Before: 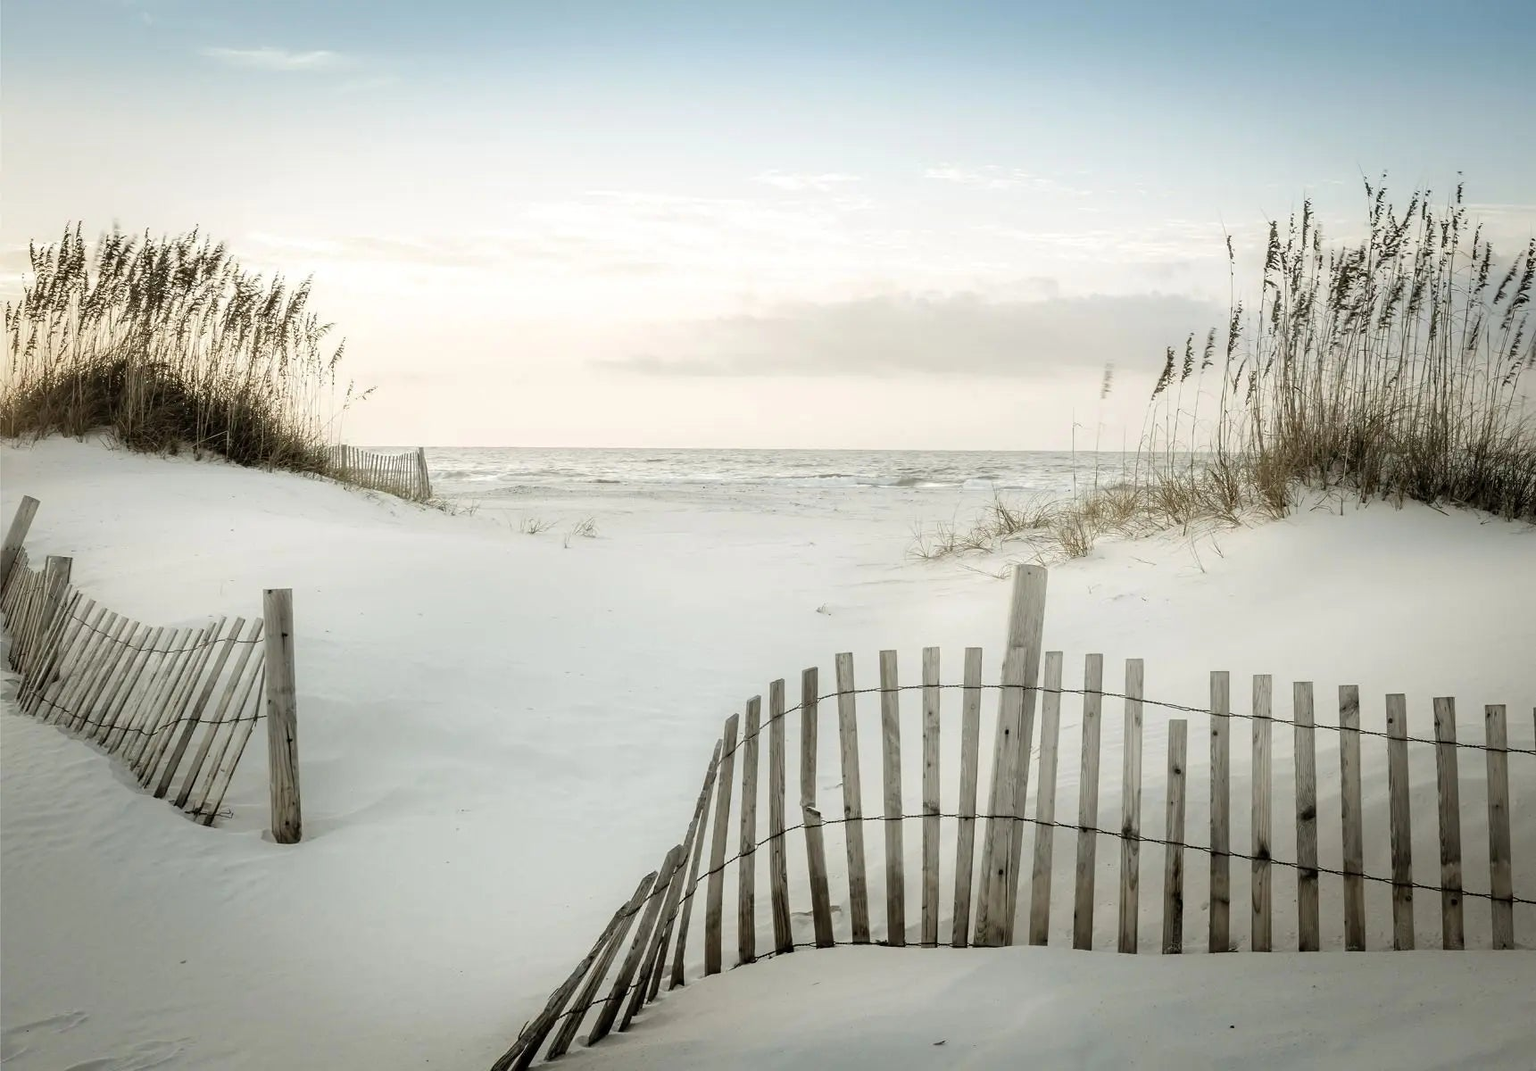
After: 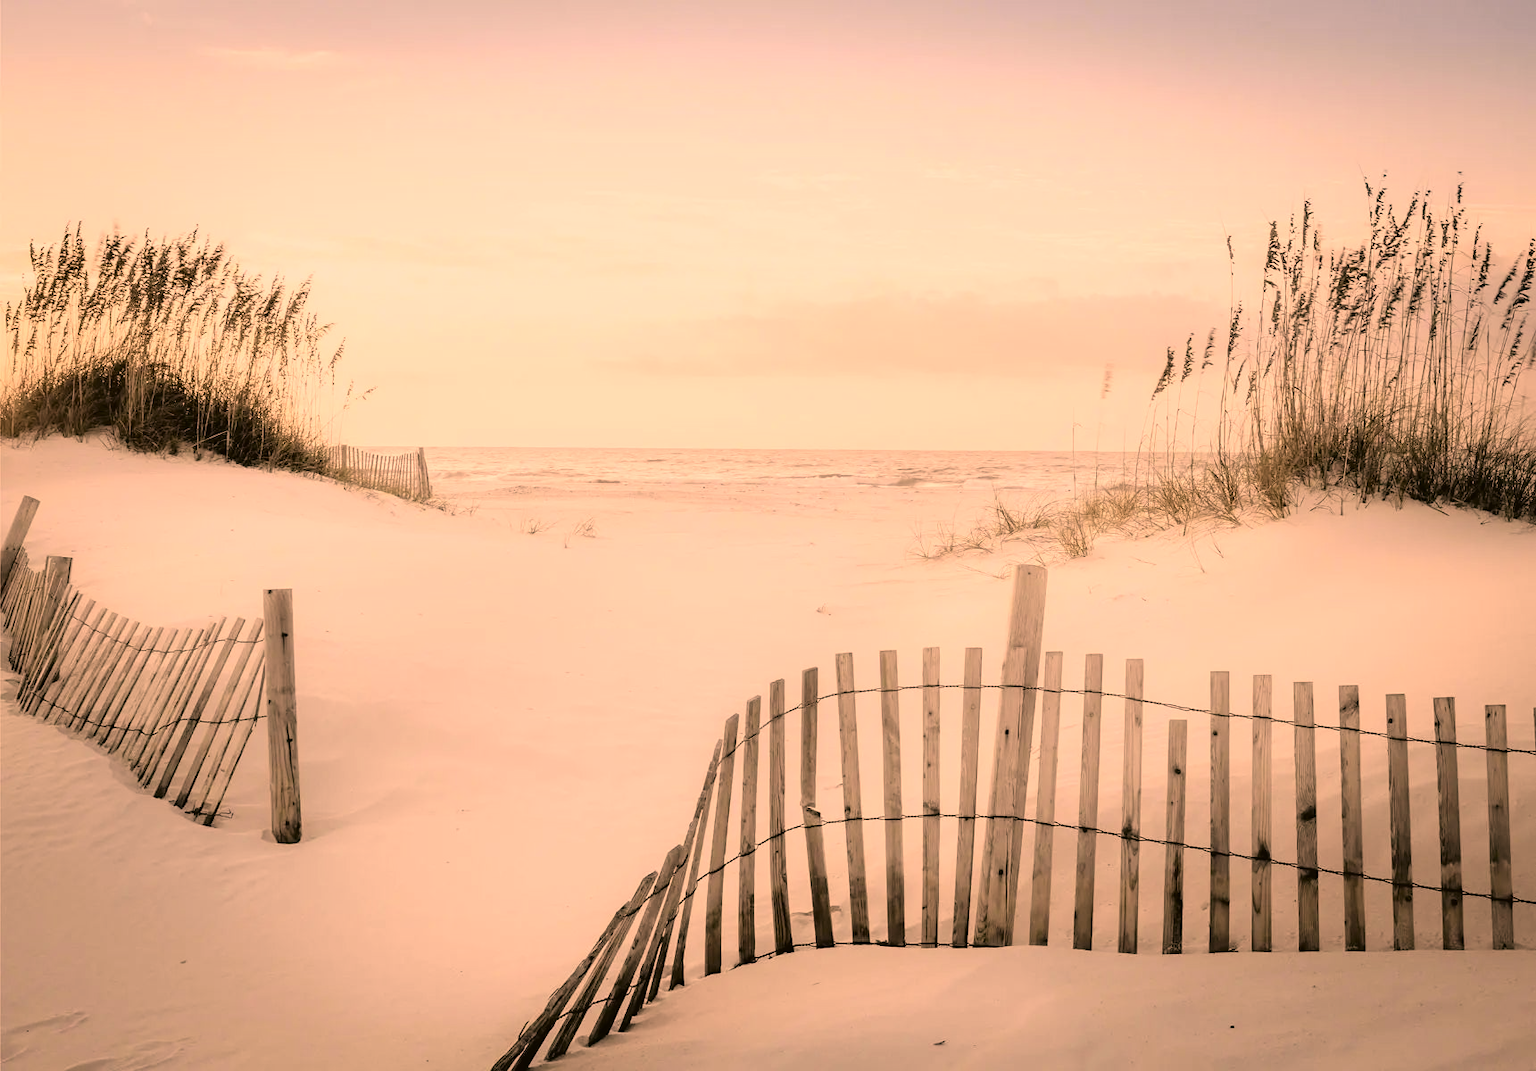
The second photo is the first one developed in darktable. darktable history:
color balance rgb: linear chroma grading › shadows -3%, linear chroma grading › highlights -4%
color correction: highlights a* 40, highlights b* 40, saturation 0.69
tone curve: curves: ch0 [(0, 0.021) (0.049, 0.044) (0.152, 0.14) (0.328, 0.377) (0.473, 0.543) (0.641, 0.705) (0.868, 0.887) (1, 0.969)]; ch1 [(0, 0) (0.322, 0.328) (0.43, 0.425) (0.474, 0.466) (0.502, 0.503) (0.522, 0.526) (0.564, 0.591) (0.602, 0.632) (0.677, 0.701) (0.859, 0.885) (1, 1)]; ch2 [(0, 0) (0.33, 0.301) (0.447, 0.44) (0.487, 0.496) (0.502, 0.516) (0.535, 0.554) (0.565, 0.598) (0.618, 0.629) (1, 1)], color space Lab, independent channels, preserve colors none
